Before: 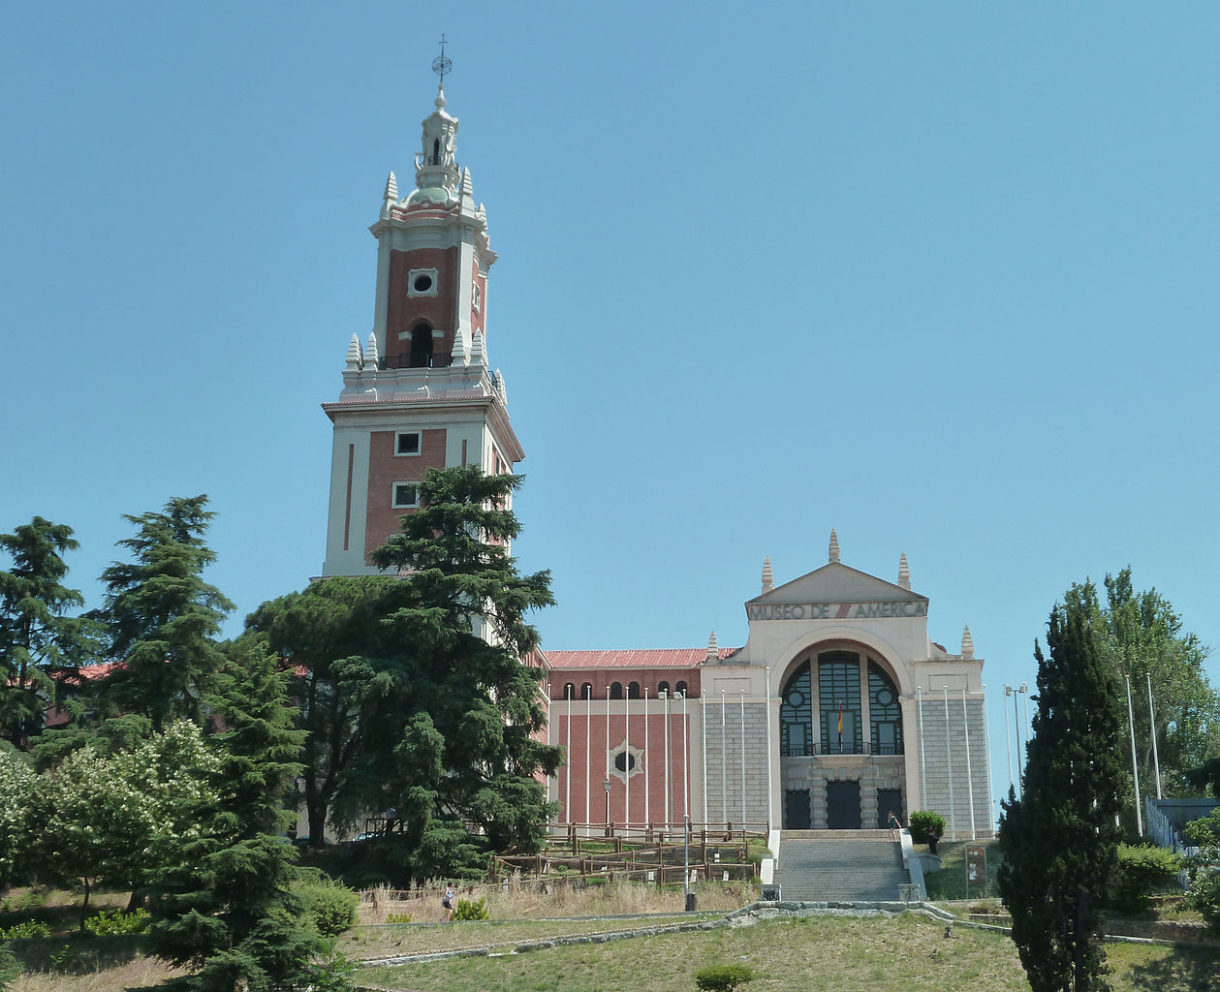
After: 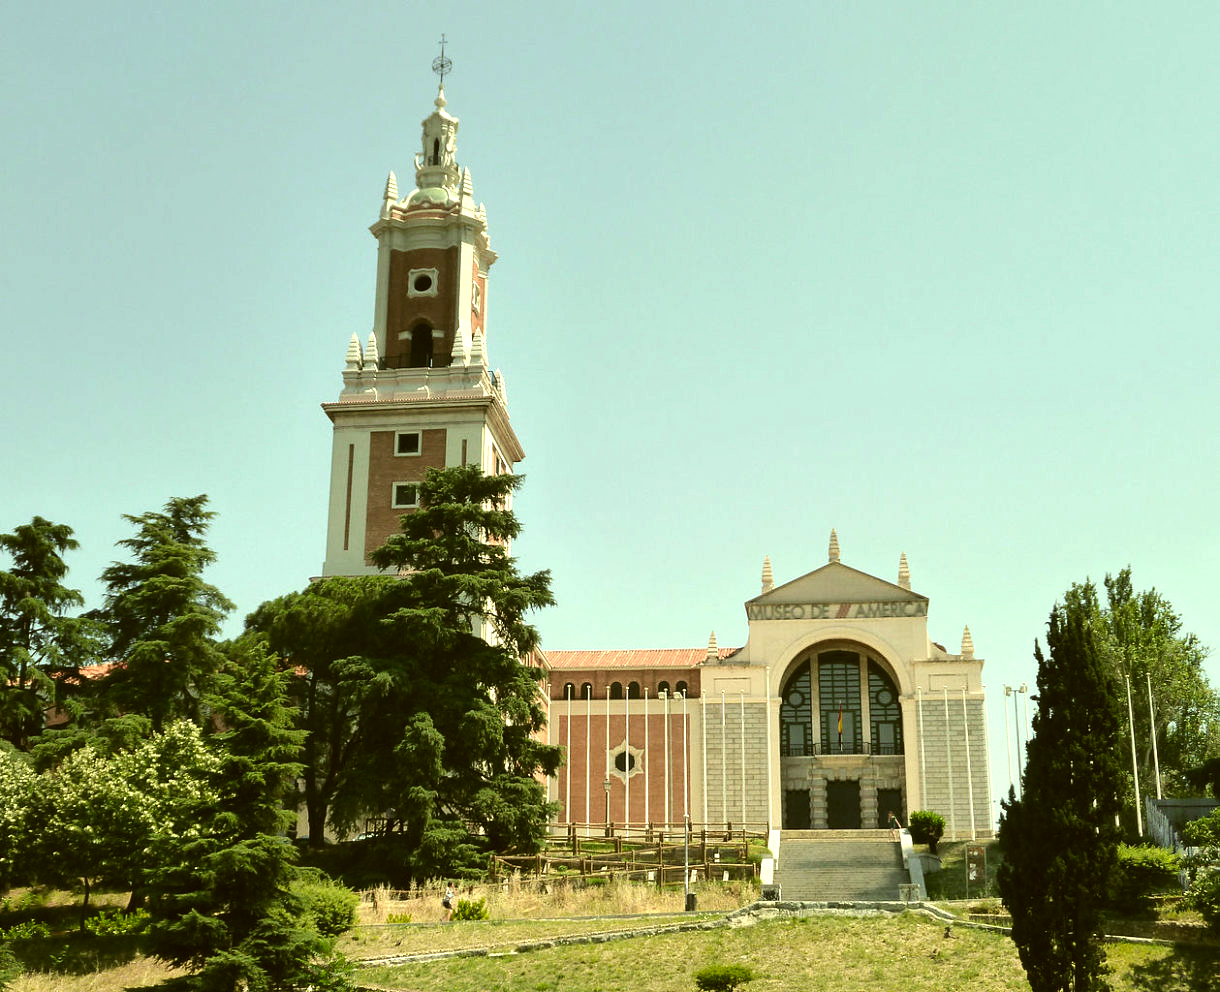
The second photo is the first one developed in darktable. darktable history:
color correction: highlights a* 0.162, highlights b* 29.53, shadows a* -0.162, shadows b* 21.09
tone equalizer: -8 EV -0.75 EV, -7 EV -0.7 EV, -6 EV -0.6 EV, -5 EV -0.4 EV, -3 EV 0.4 EV, -2 EV 0.6 EV, -1 EV 0.7 EV, +0 EV 0.75 EV, edges refinement/feathering 500, mask exposure compensation -1.57 EV, preserve details no
exposure: exposure 0.207 EV, compensate highlight preservation false
